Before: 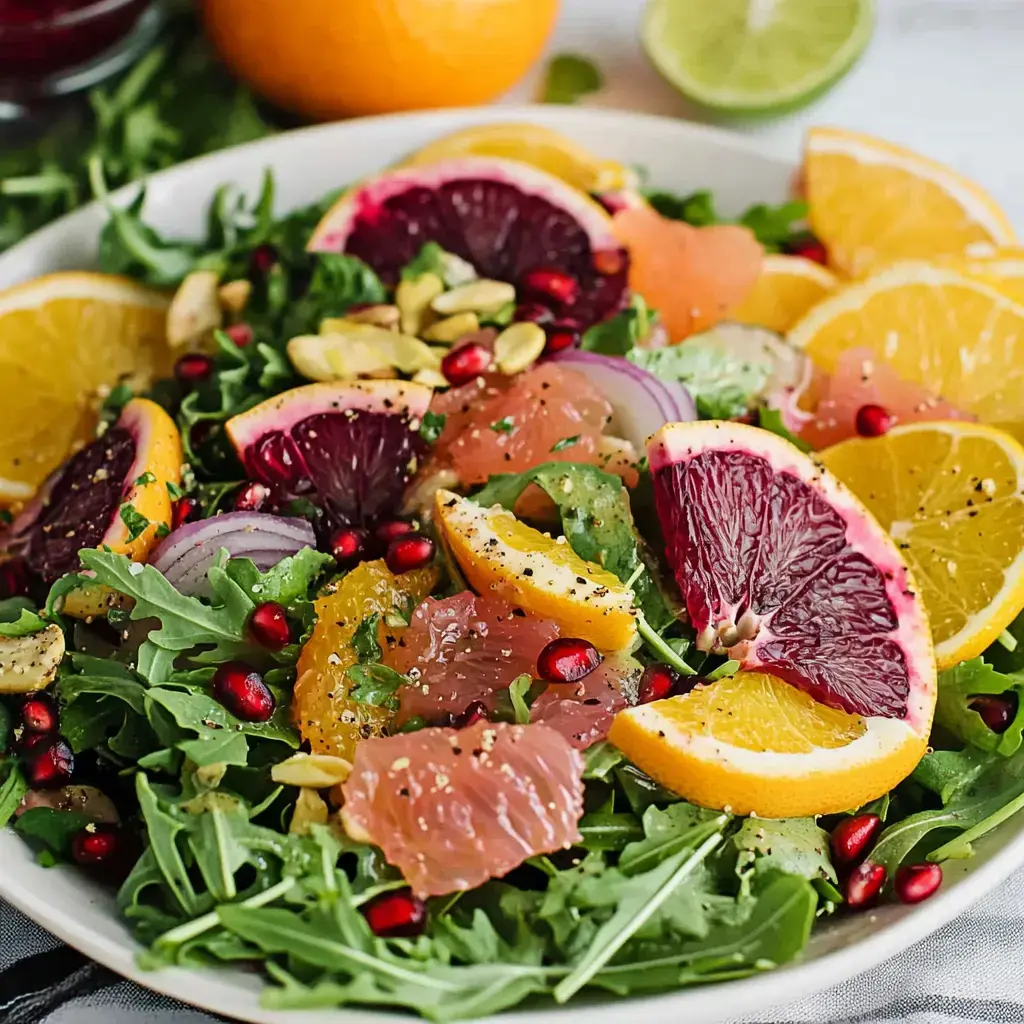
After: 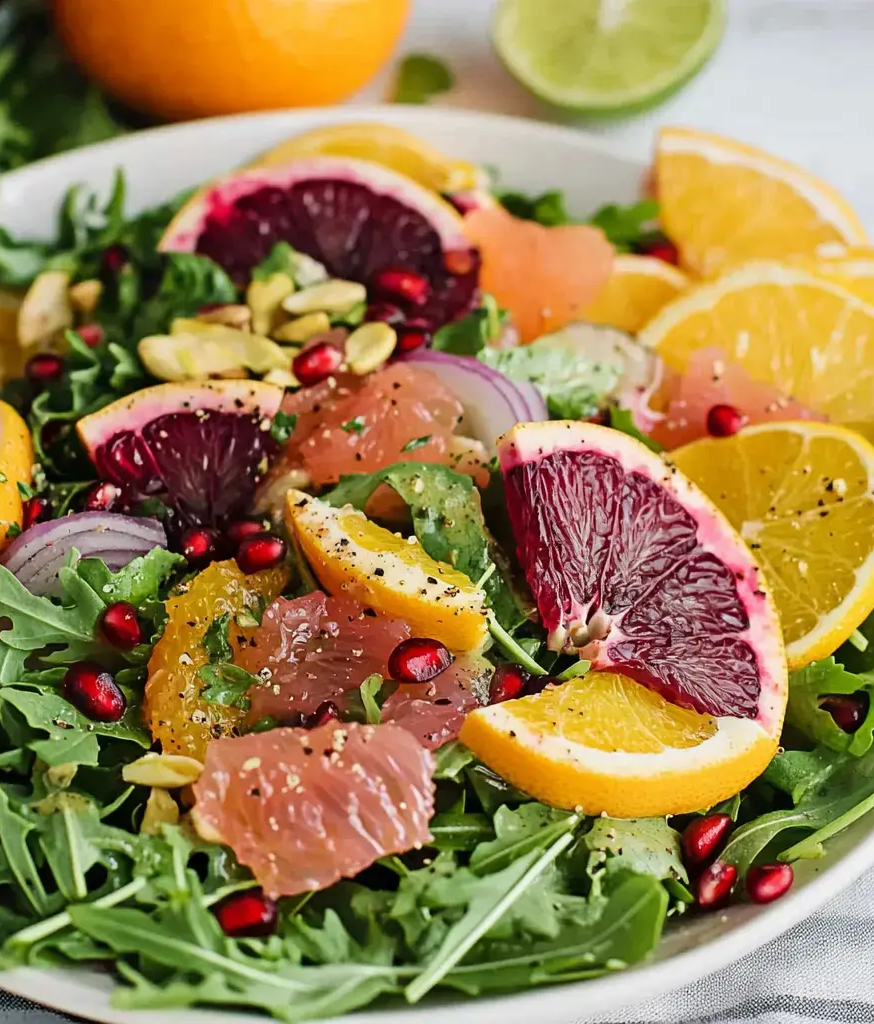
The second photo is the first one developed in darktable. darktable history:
crop and rotate: left 14.637%
